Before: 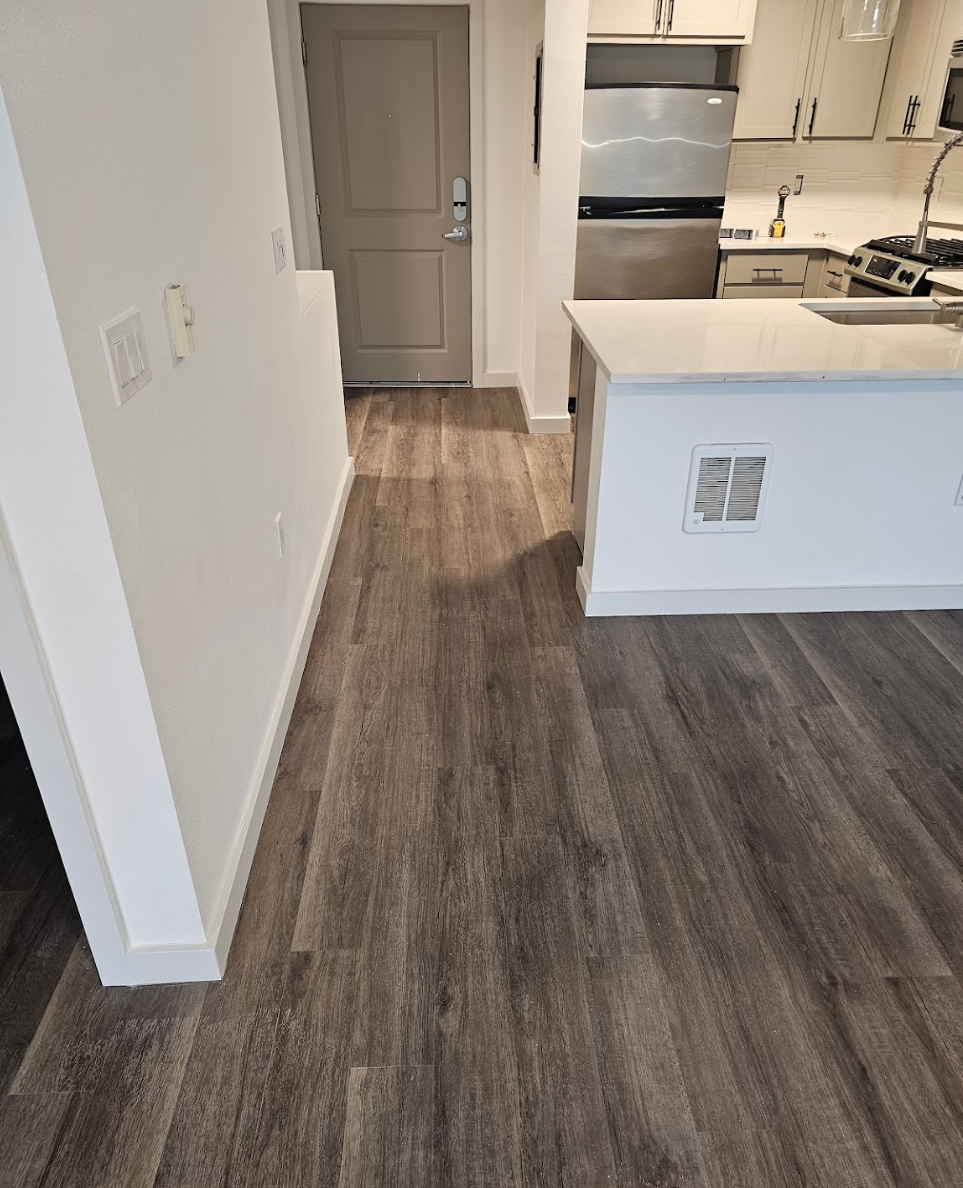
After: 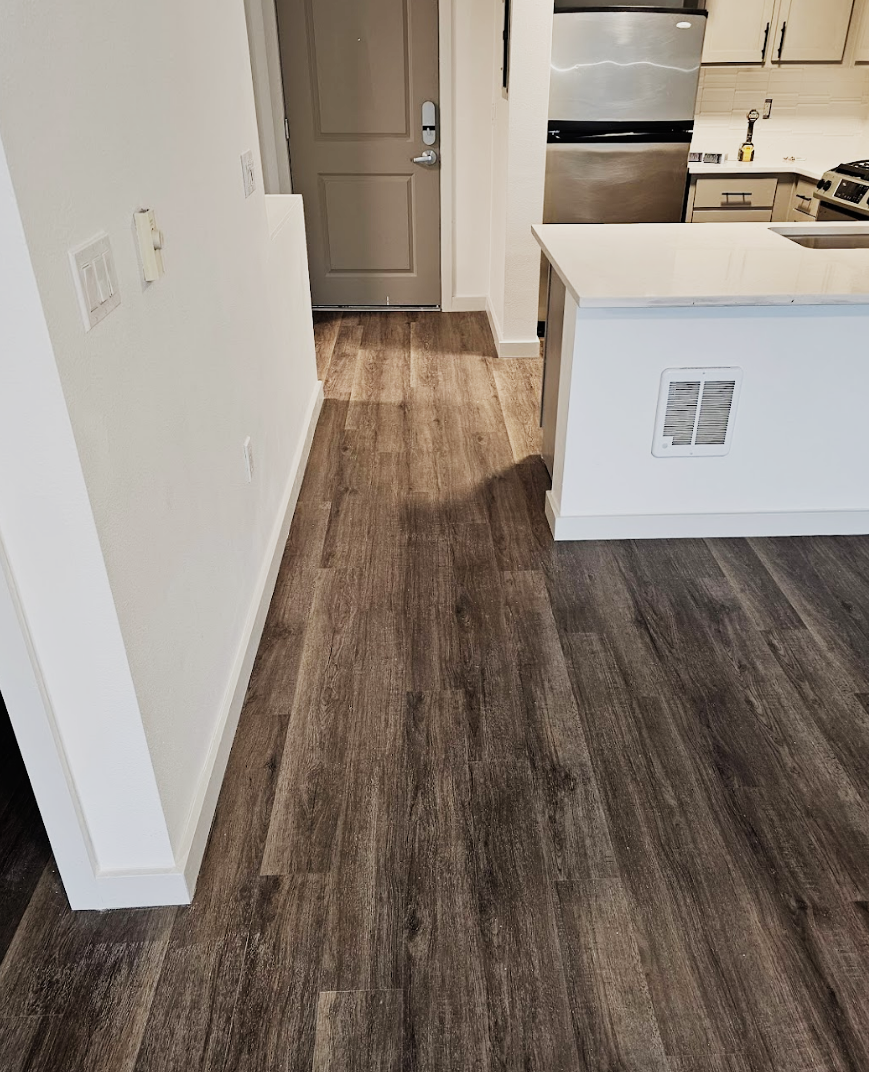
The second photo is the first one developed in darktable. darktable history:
crop: left 3.305%, top 6.436%, right 6.389%, bottom 3.258%
sigmoid: contrast 1.7, skew 0.1, preserve hue 0%, red attenuation 0.1, red rotation 0.035, green attenuation 0.1, green rotation -0.017, blue attenuation 0.15, blue rotation -0.052, base primaries Rec2020
